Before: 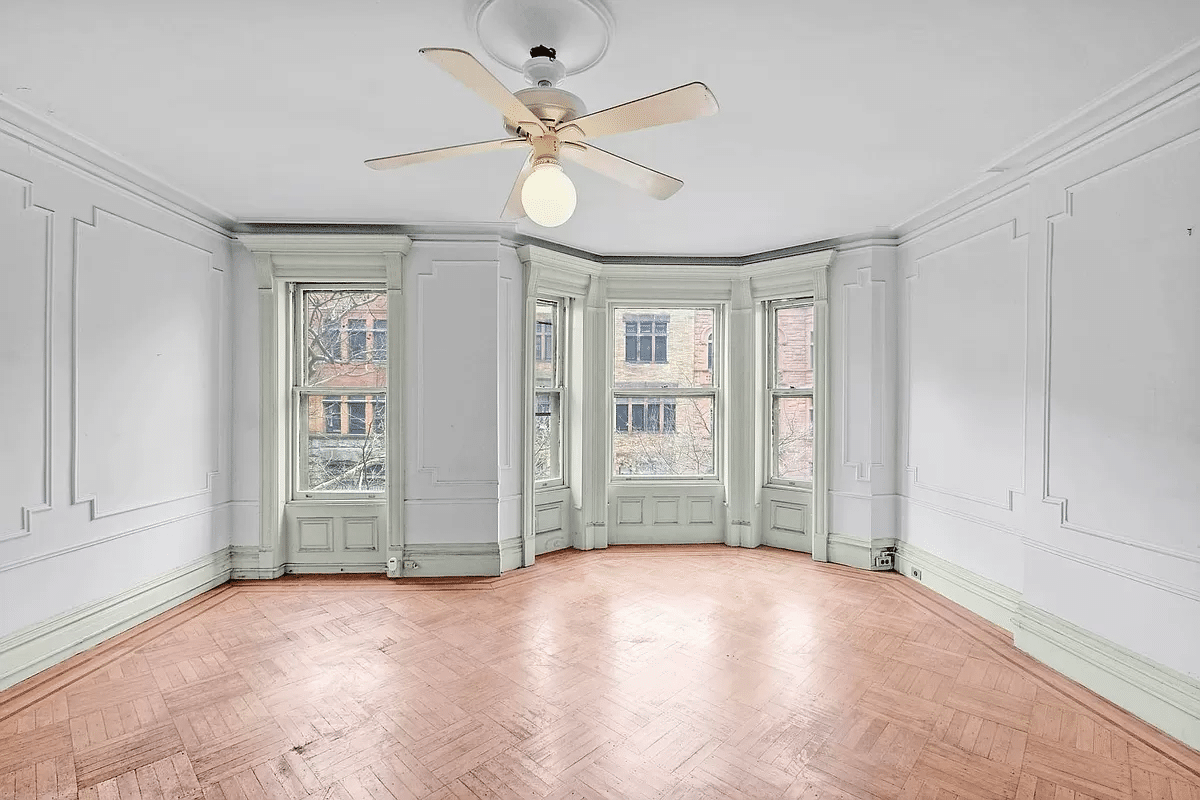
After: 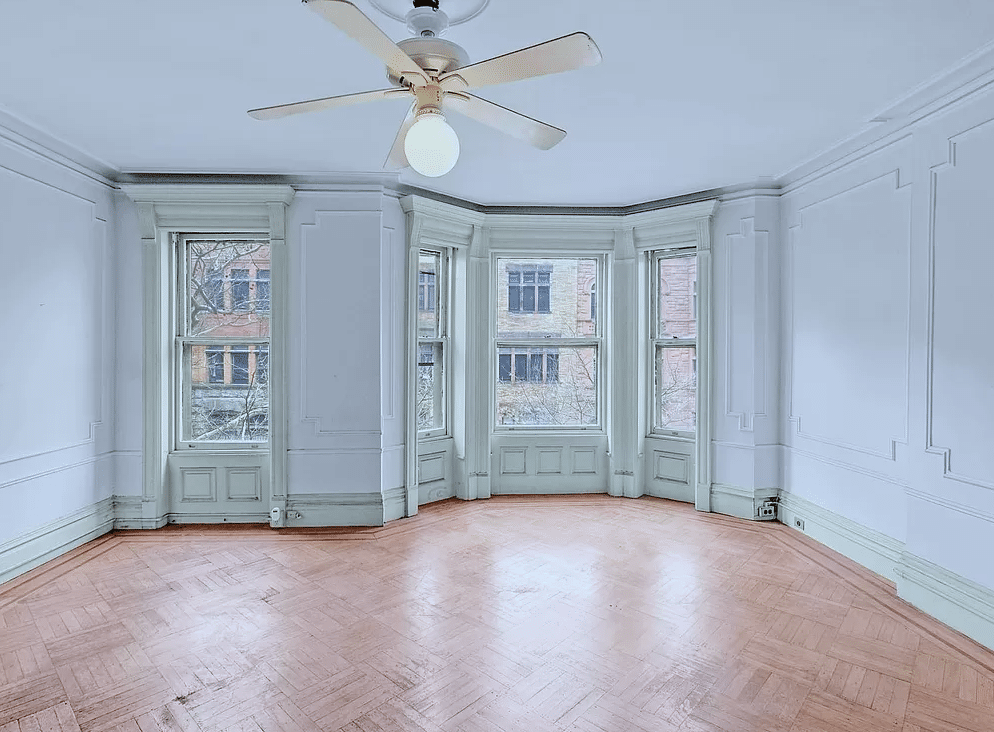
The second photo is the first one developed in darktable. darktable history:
crop: left 9.807%, top 6.259%, right 7.334%, bottom 2.177%
white balance: red 0.924, blue 1.095
exposure: exposure -0.21 EV, compensate highlight preservation false
color correction: saturation 1.1
